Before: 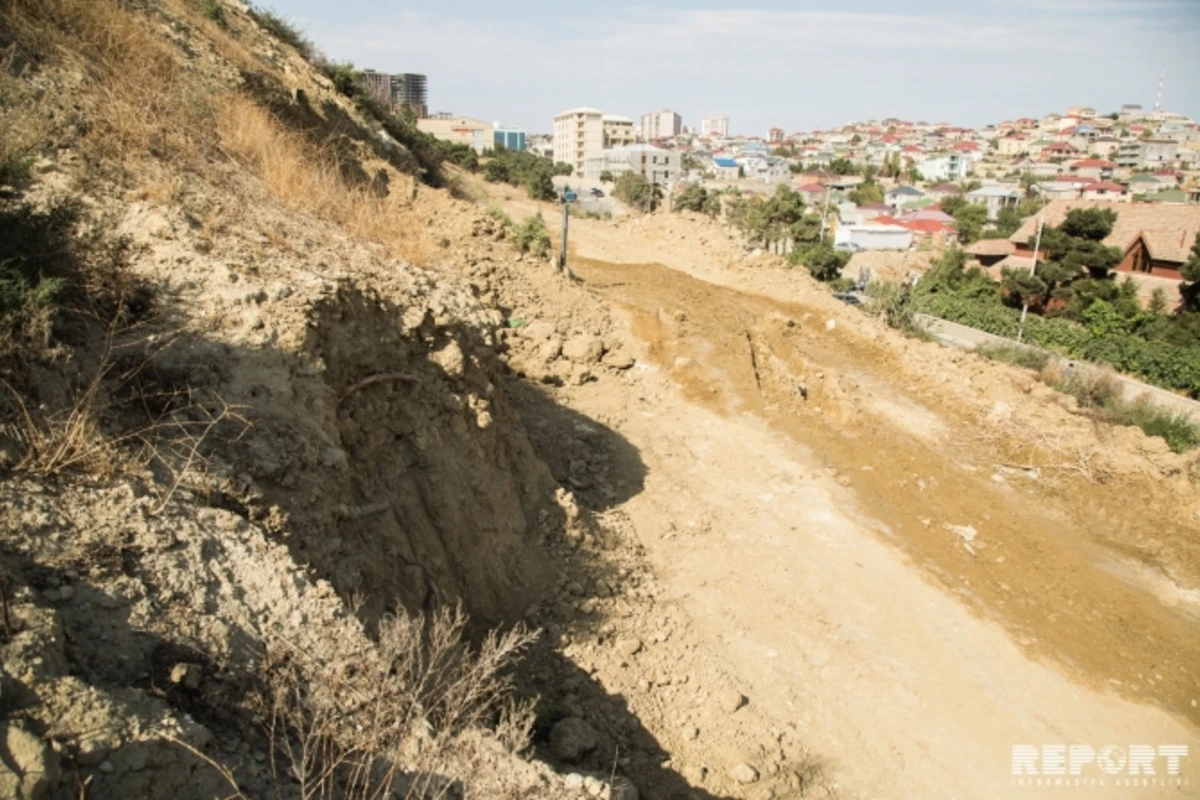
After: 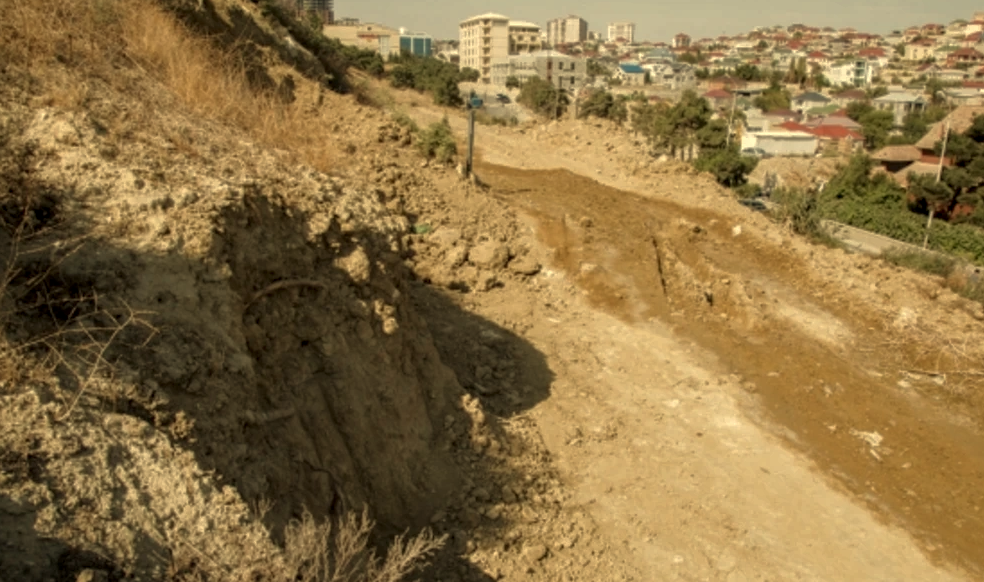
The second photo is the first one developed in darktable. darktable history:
white balance: red 1.08, blue 0.791
base curve: curves: ch0 [(0, 0) (0.841, 0.609) (1, 1)]
crop: left 7.856%, top 11.836%, right 10.12%, bottom 15.387%
local contrast: on, module defaults
